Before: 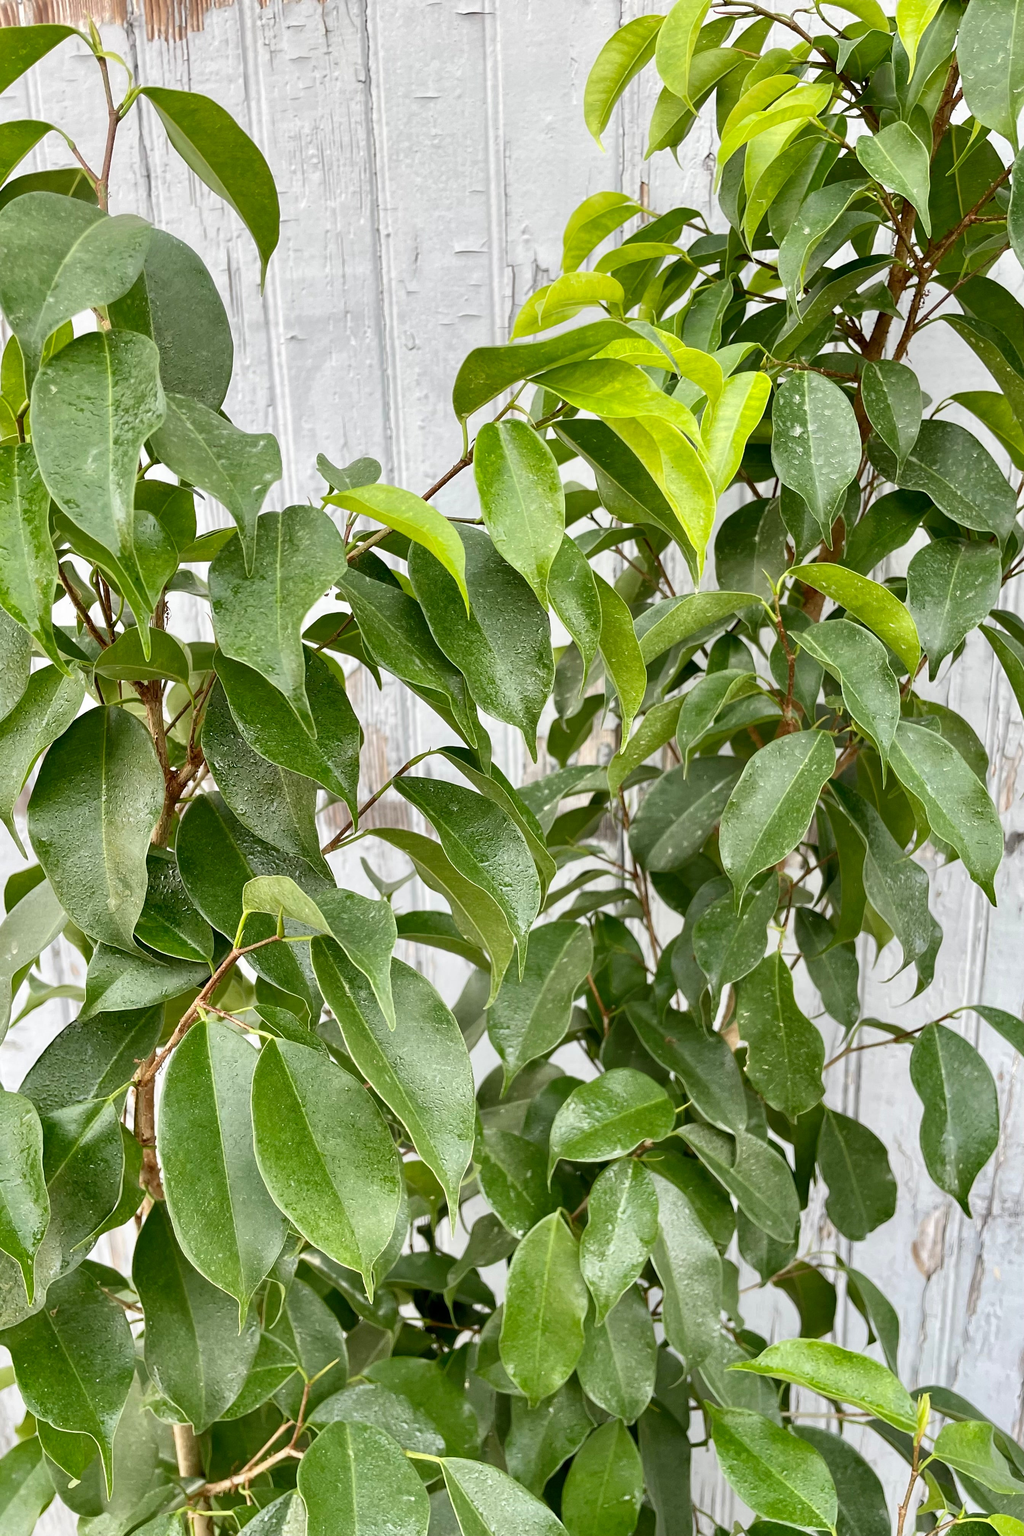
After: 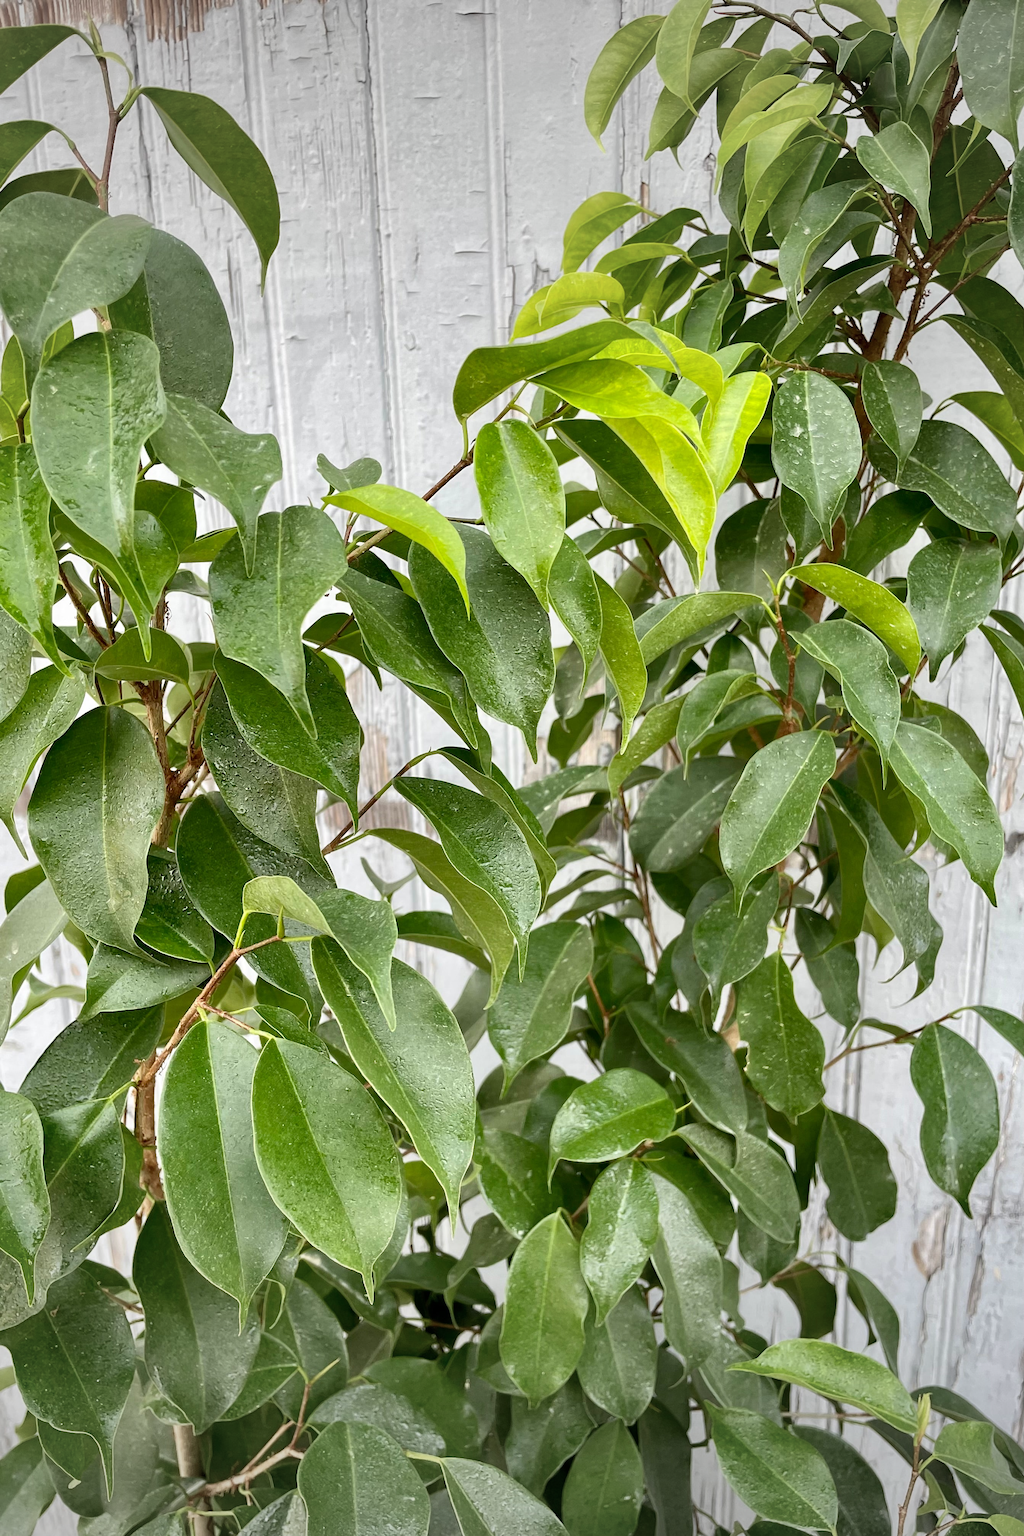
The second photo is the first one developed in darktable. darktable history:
vignetting: fall-off radius 98.67%, width/height ratio 1.34
